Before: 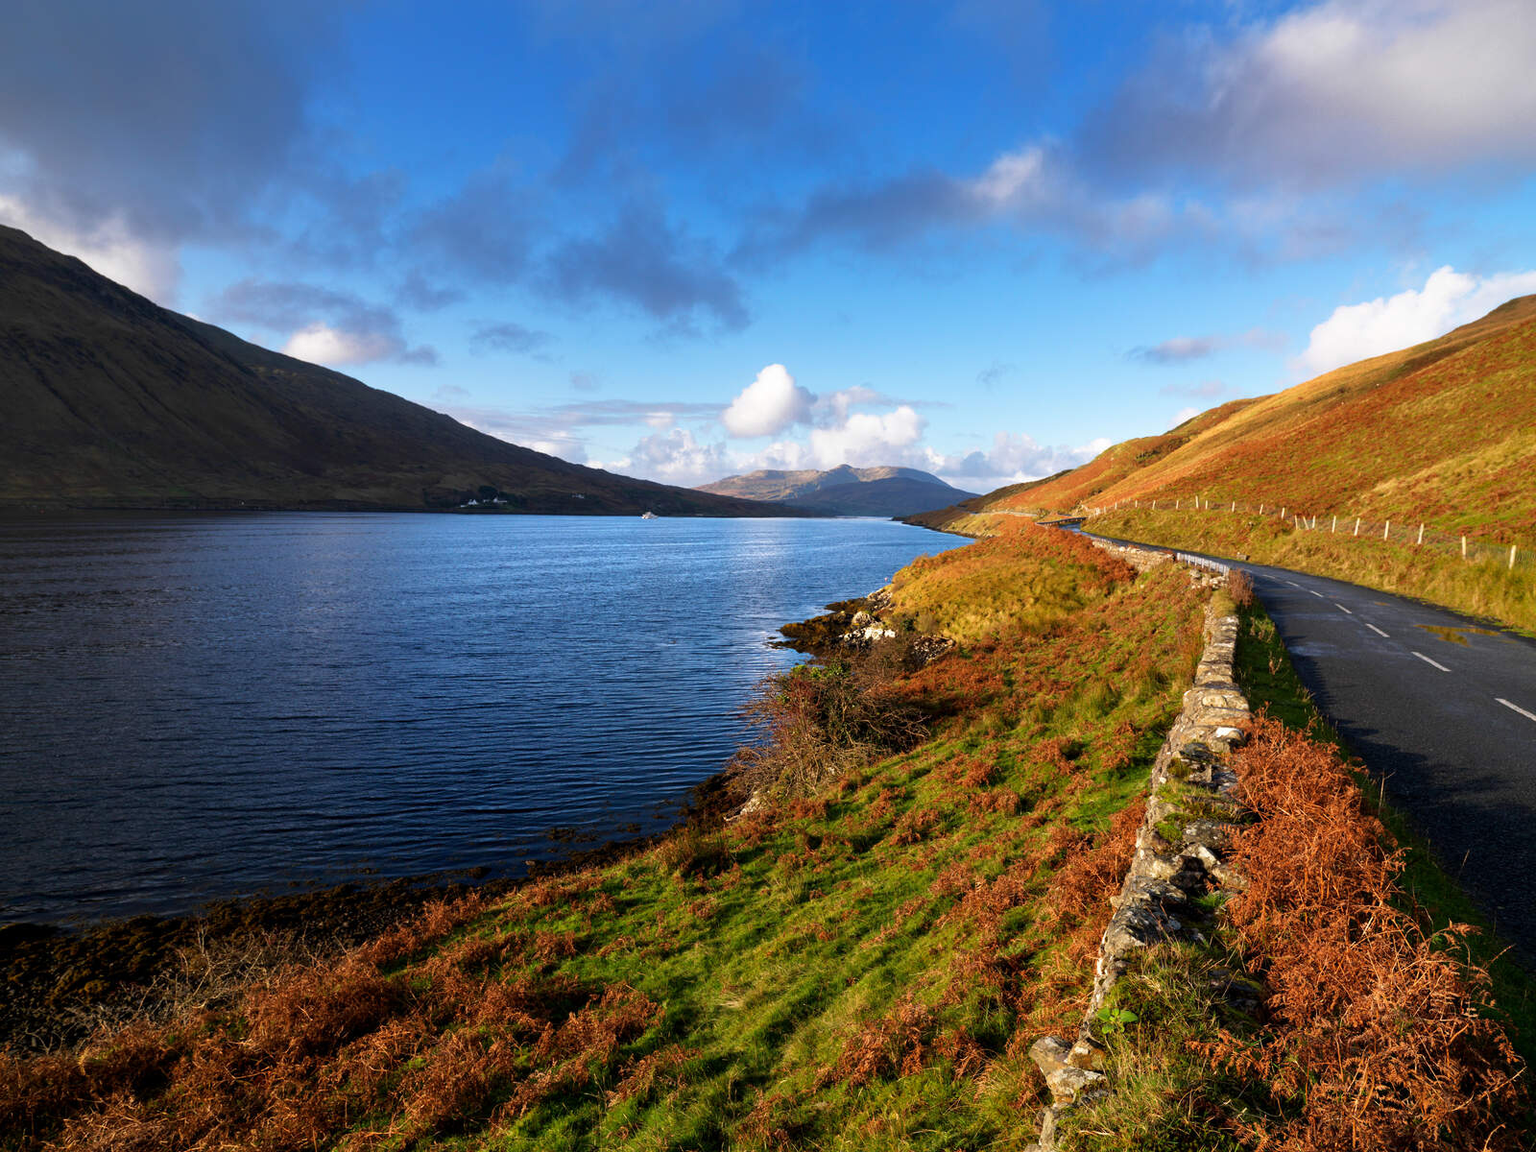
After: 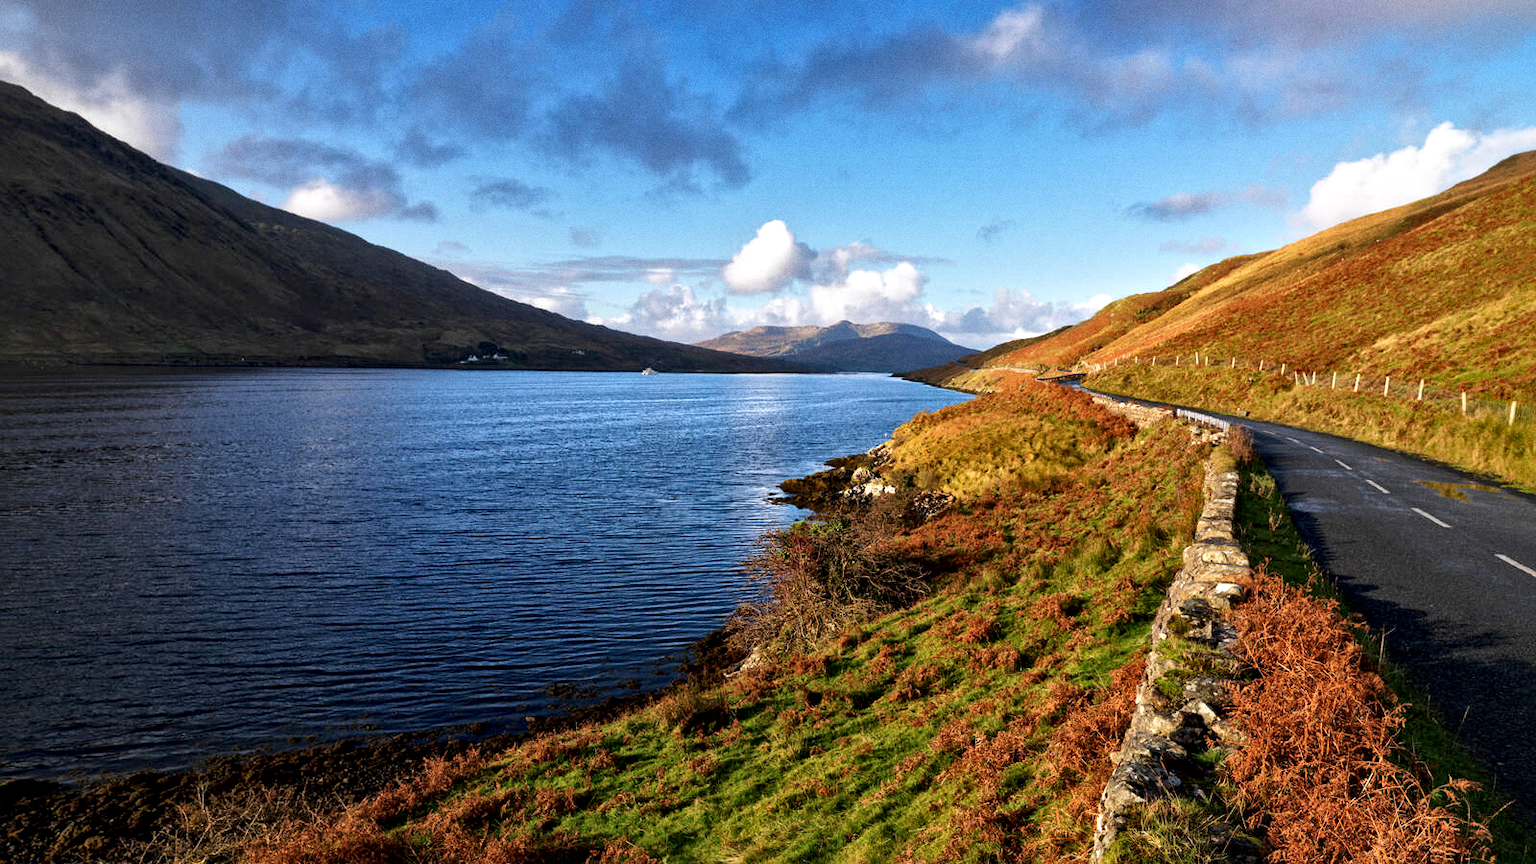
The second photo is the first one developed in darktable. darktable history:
crop and rotate: top 12.5%, bottom 12.5%
local contrast: mode bilateral grid, contrast 20, coarseness 19, detail 163%, midtone range 0.2
grain: coarseness 0.47 ISO
